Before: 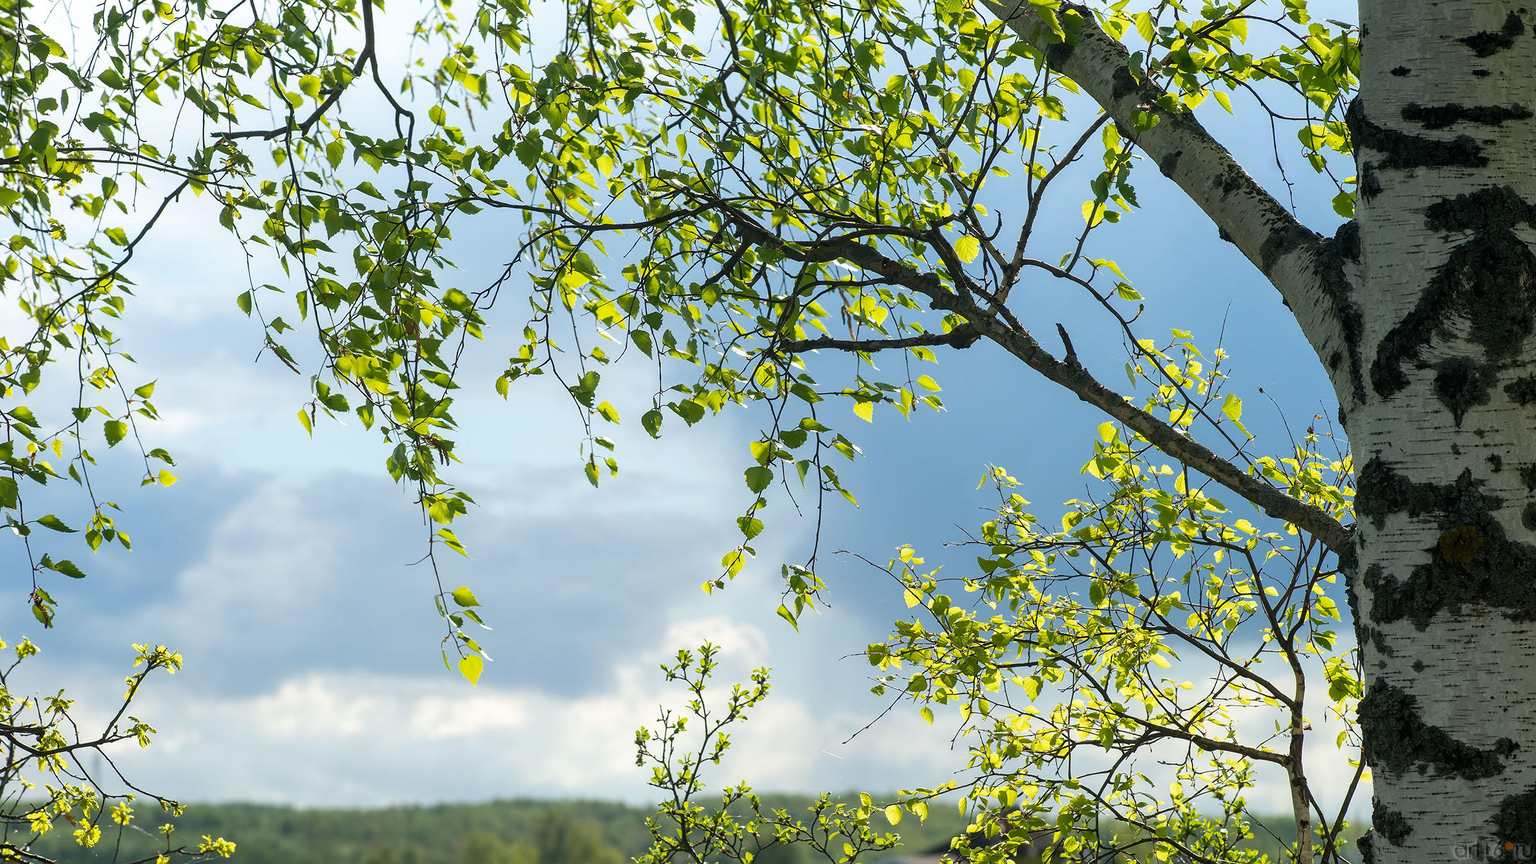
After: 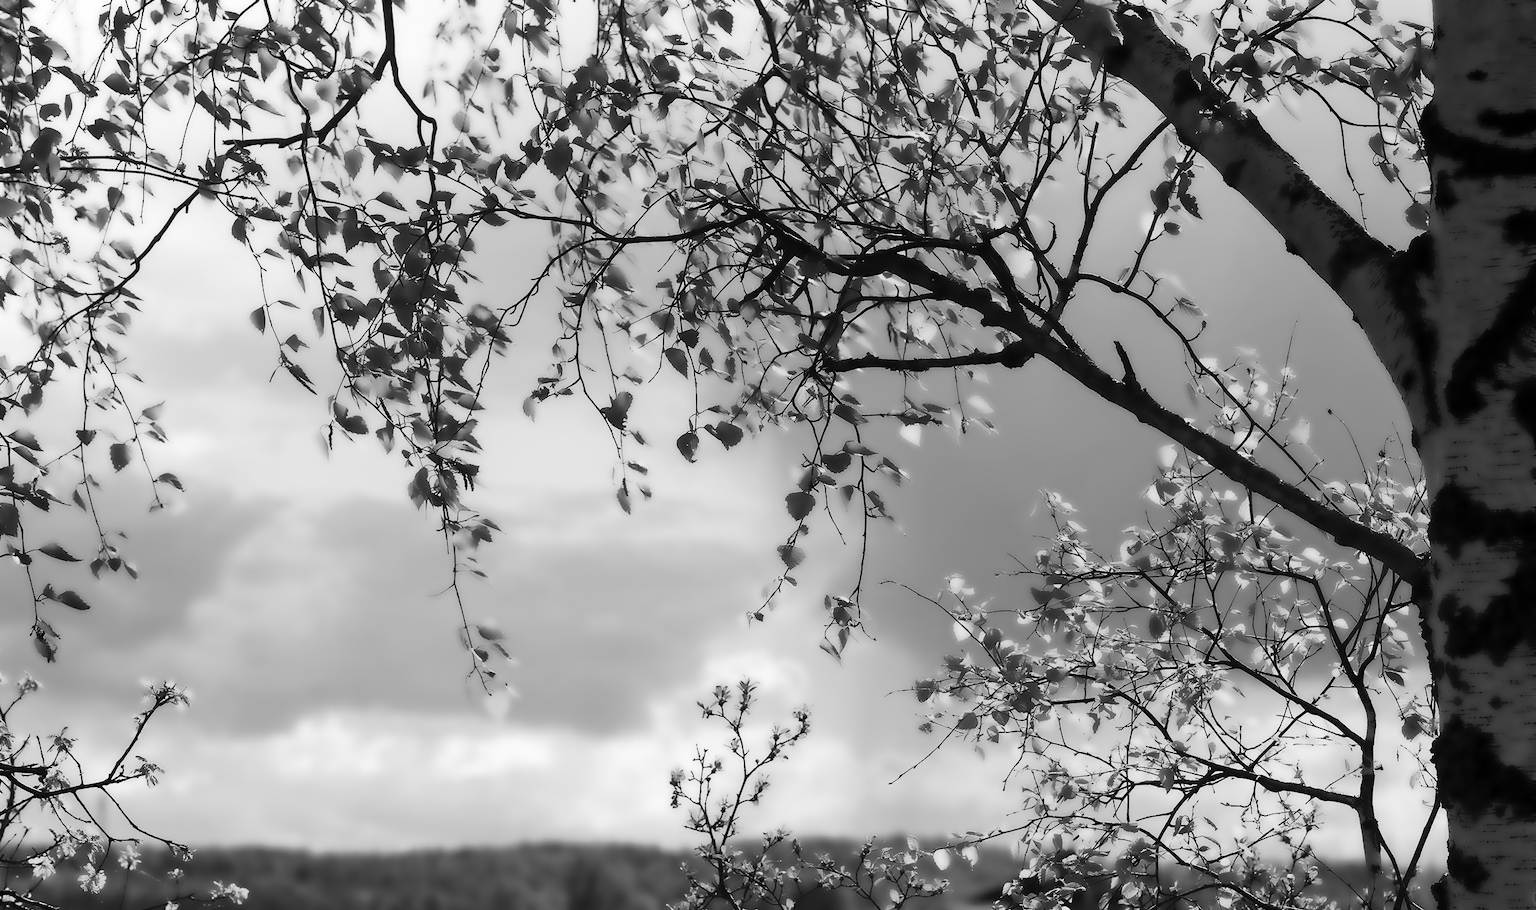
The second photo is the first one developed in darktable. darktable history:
crop and rotate: right 5.167%
base curve: curves: ch0 [(0, 0) (0.472, 0.508) (1, 1)]
lowpass: radius 4, soften with bilateral filter, unbound 0
contrast brightness saturation: contrast 0.13, brightness -0.24, saturation 0.14
monochrome: on, module defaults
